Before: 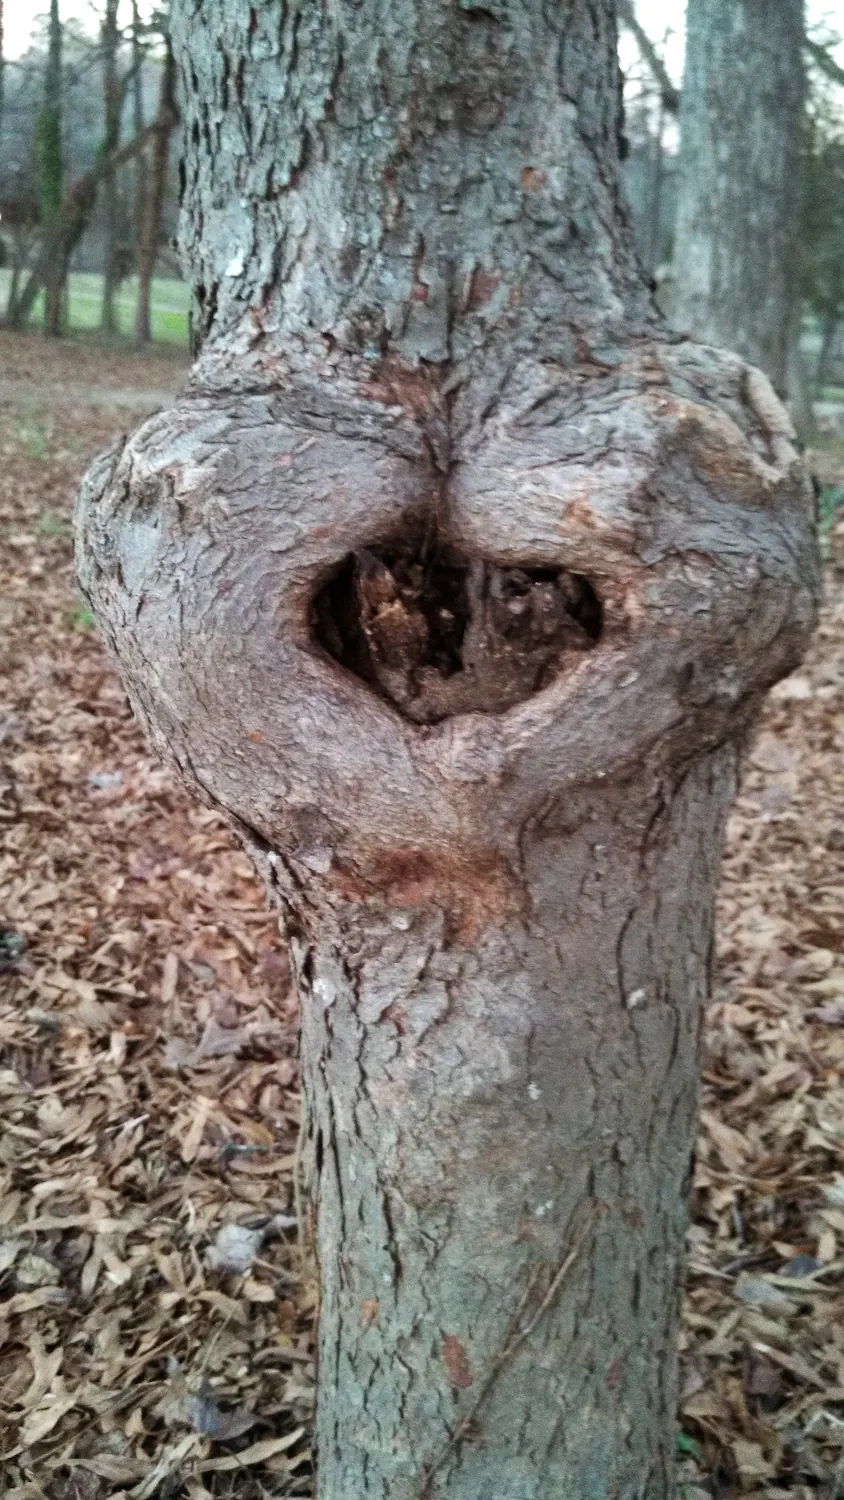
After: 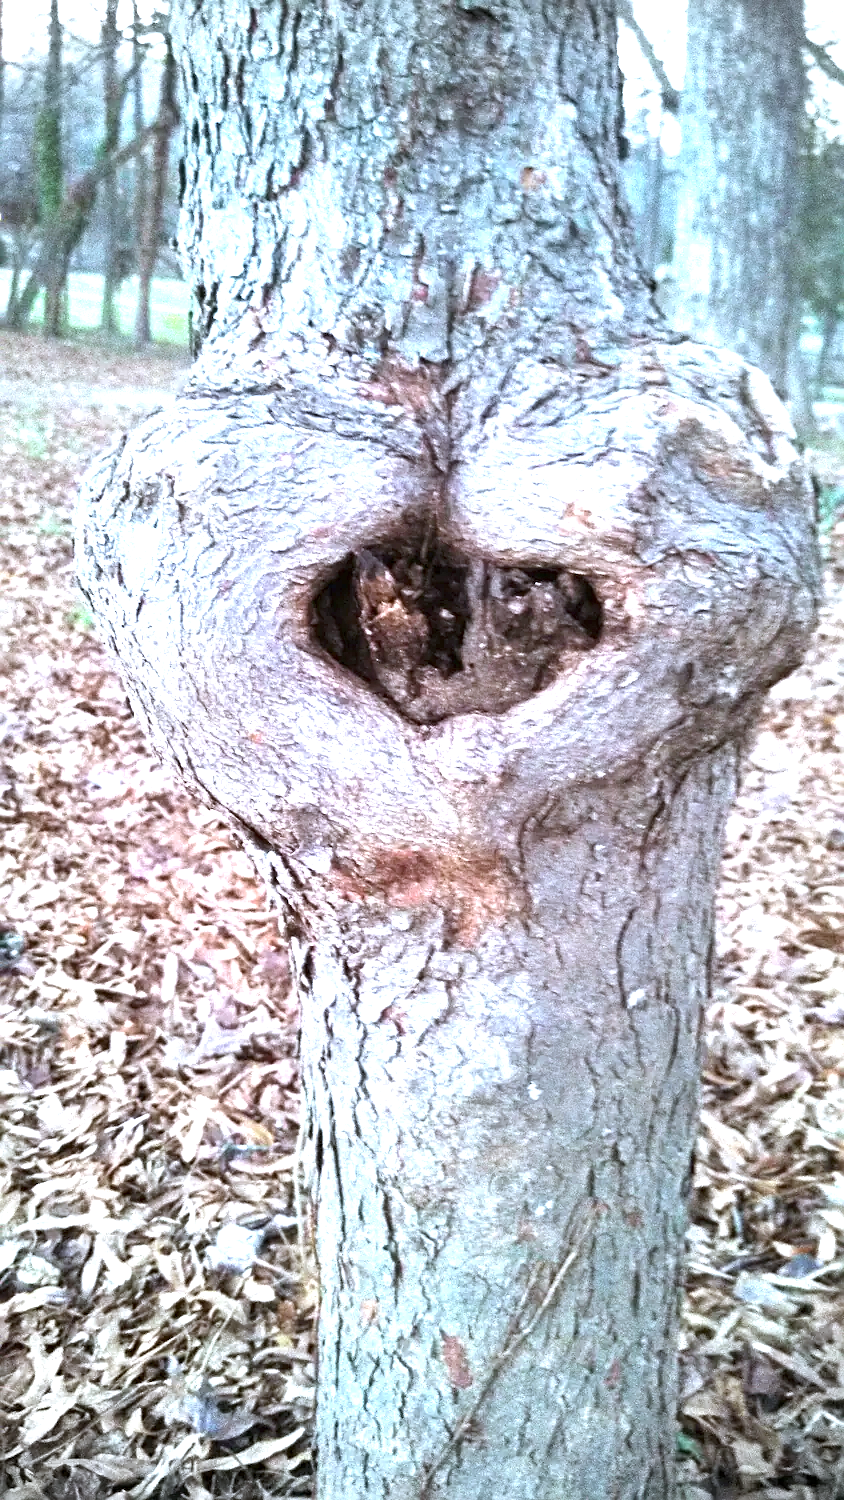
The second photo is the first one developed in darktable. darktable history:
white balance: red 0.926, green 1.003, blue 1.133
exposure: black level correction 0, exposure 1.625 EV, compensate exposure bias true, compensate highlight preservation false
sharpen: on, module defaults
vignetting: fall-off start 88.03%, fall-off radius 24.9%
